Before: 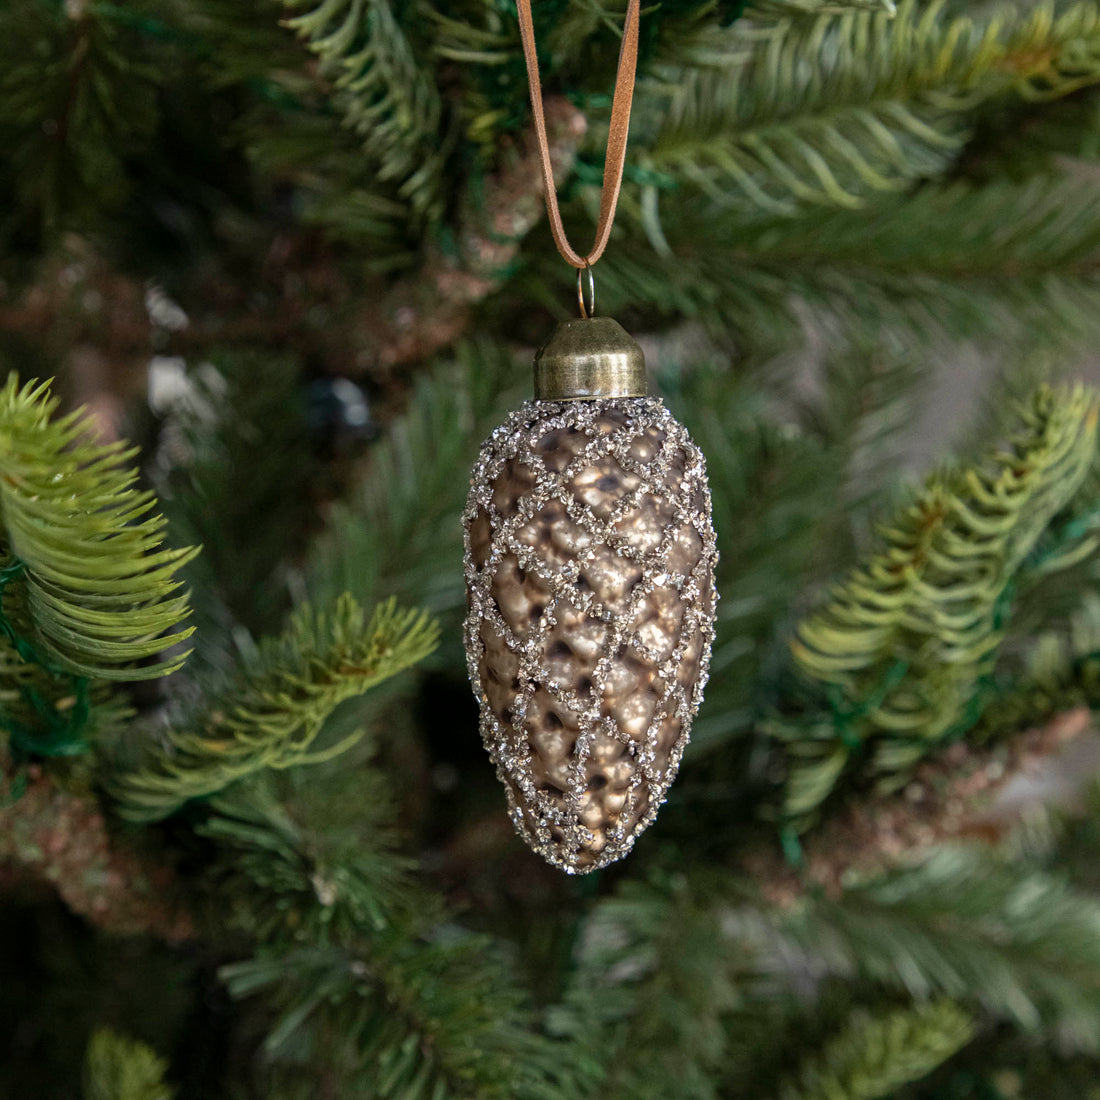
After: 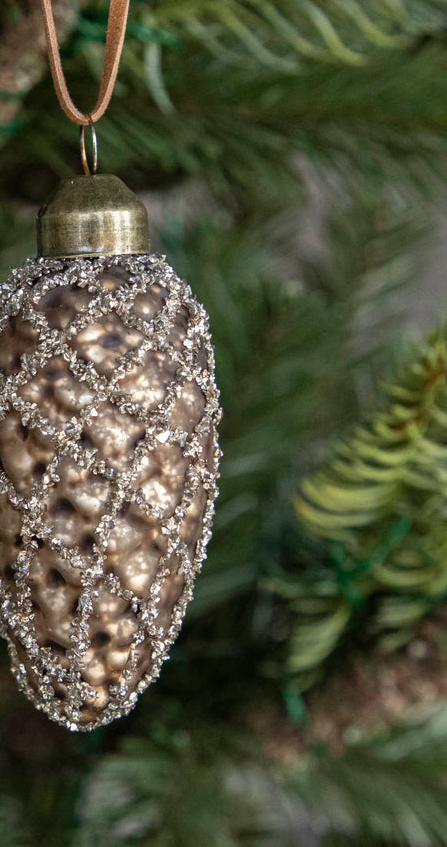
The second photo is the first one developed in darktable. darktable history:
crop: left 45.249%, top 13.028%, right 14.055%, bottom 9.958%
